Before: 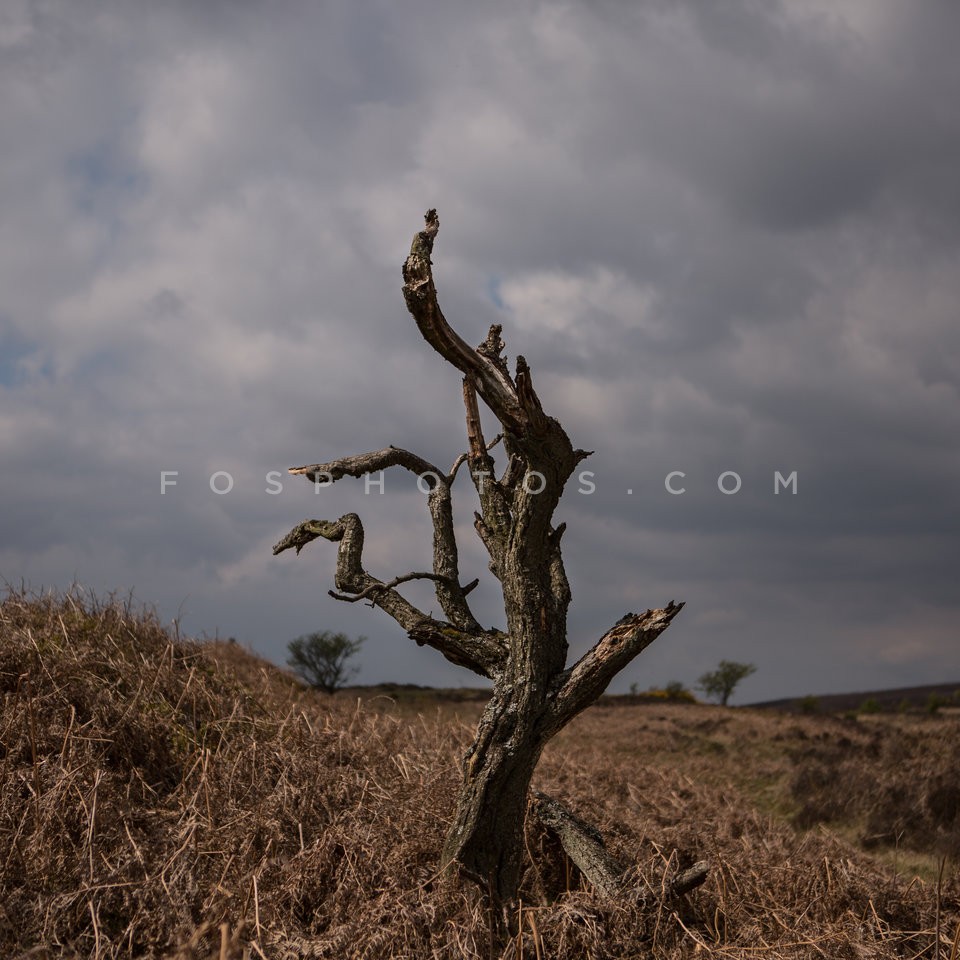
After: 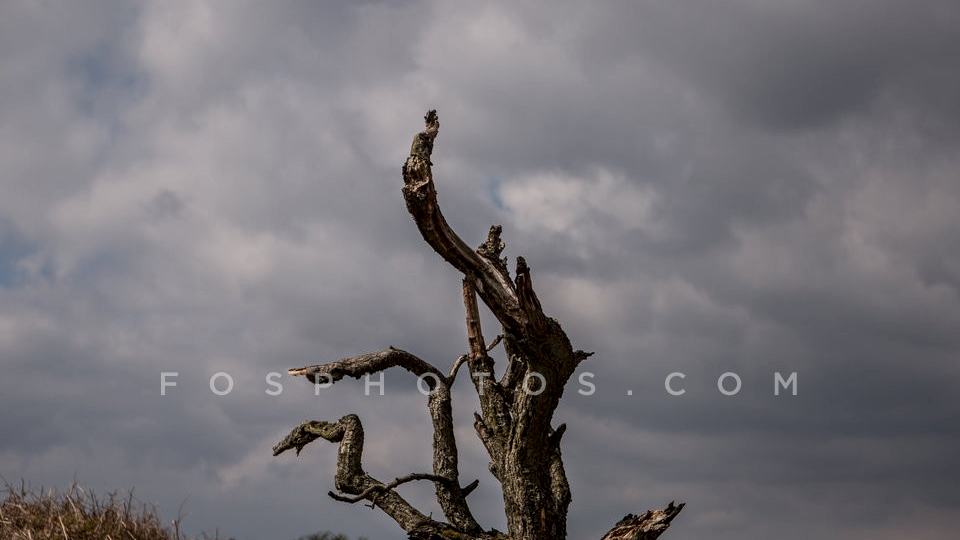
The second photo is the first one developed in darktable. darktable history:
crop and rotate: top 10.413%, bottom 33.235%
local contrast: detail 130%
